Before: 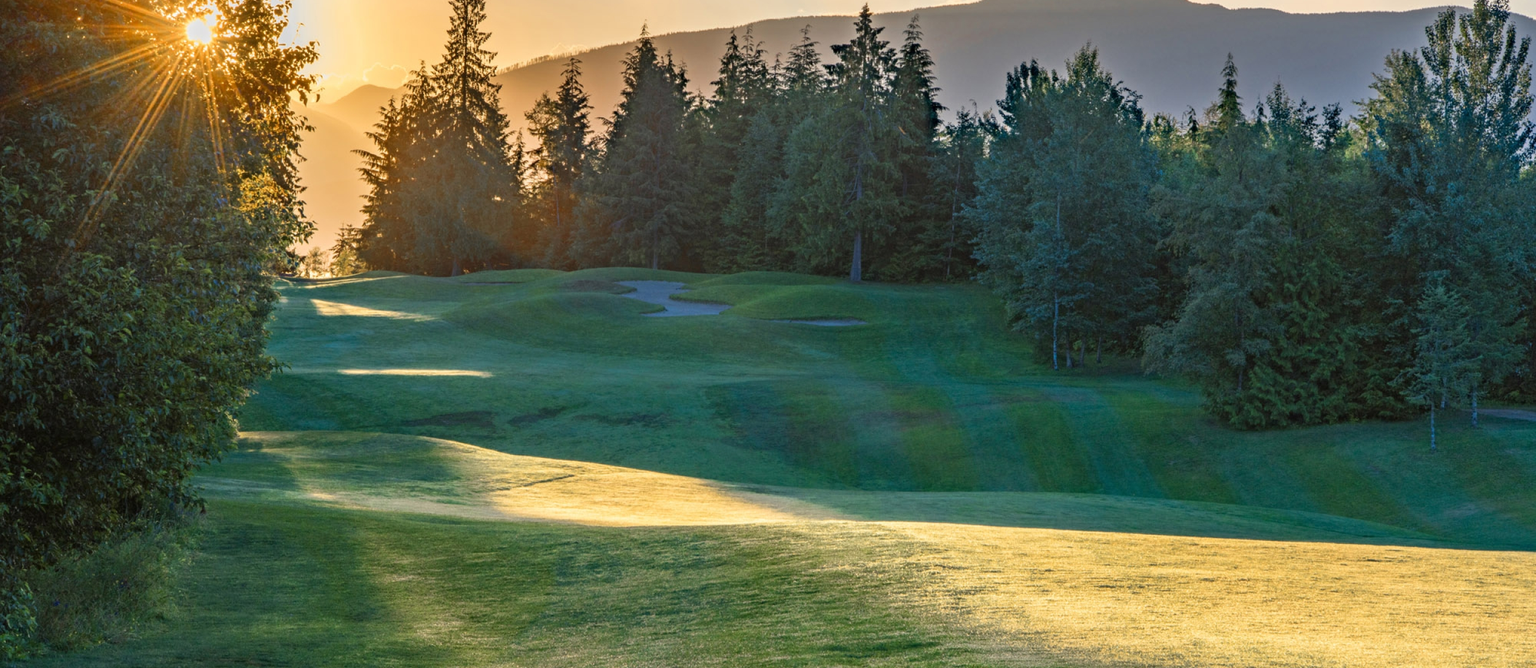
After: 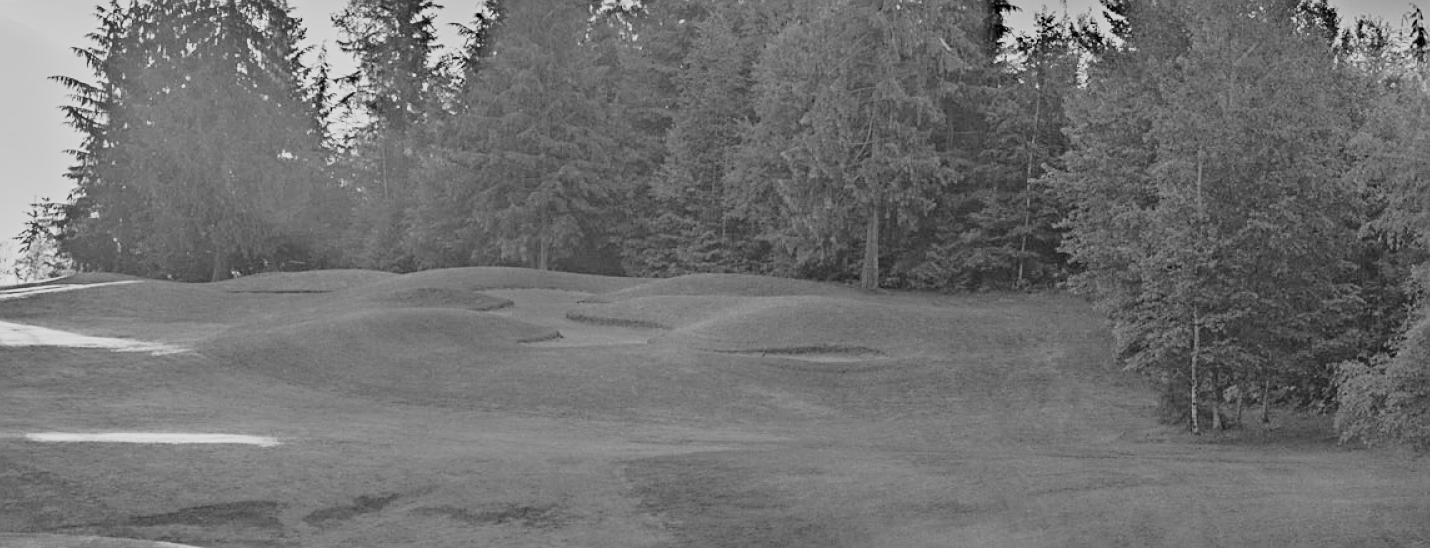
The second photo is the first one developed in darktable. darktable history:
crop: left 20.932%, top 15.471%, right 21.848%, bottom 34.081%
color calibration: illuminant custom, x 0.261, y 0.521, temperature 7054.11 K
monochrome: a -71.75, b 75.82
sharpen: on, module defaults
color balance rgb: shadows lift › chroma 1%, shadows lift › hue 113°, highlights gain › chroma 0.2%, highlights gain › hue 333°, perceptual saturation grading › global saturation 20%, perceptual saturation grading › highlights -50%, perceptual saturation grading › shadows 25%, contrast -30%
base curve: curves: ch0 [(0, 0) (0.028, 0.03) (0.121, 0.232) (0.46, 0.748) (0.859, 0.968) (1, 1)]
exposure: exposure 0.766 EV, compensate highlight preservation false
shadows and highlights: low approximation 0.01, soften with gaussian
